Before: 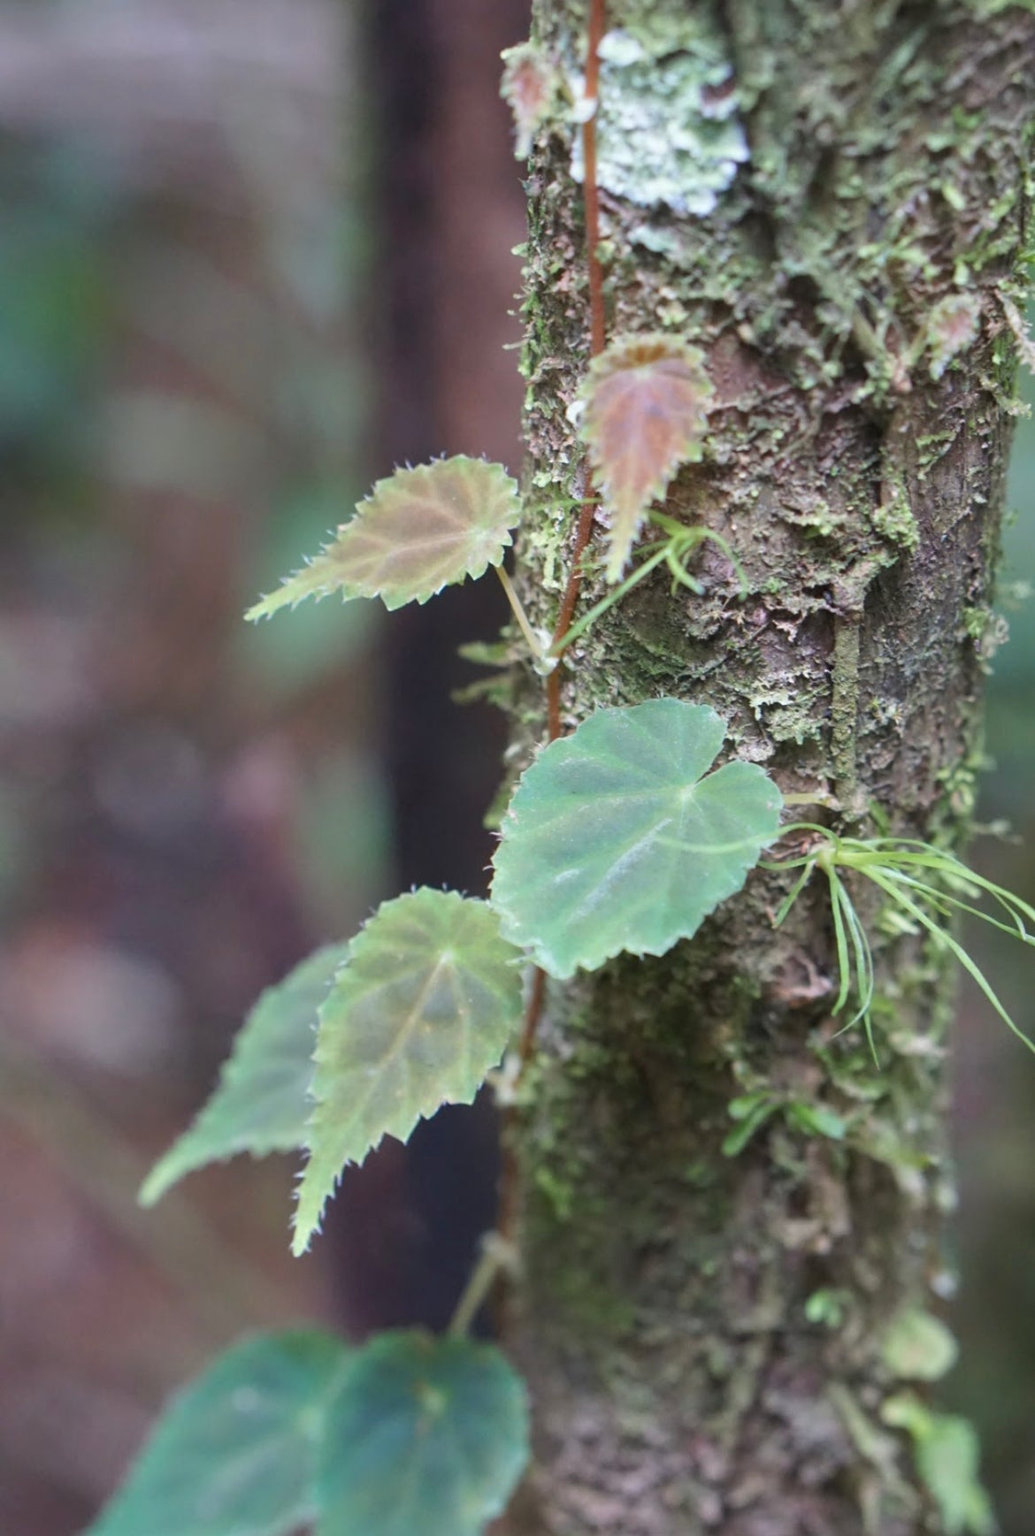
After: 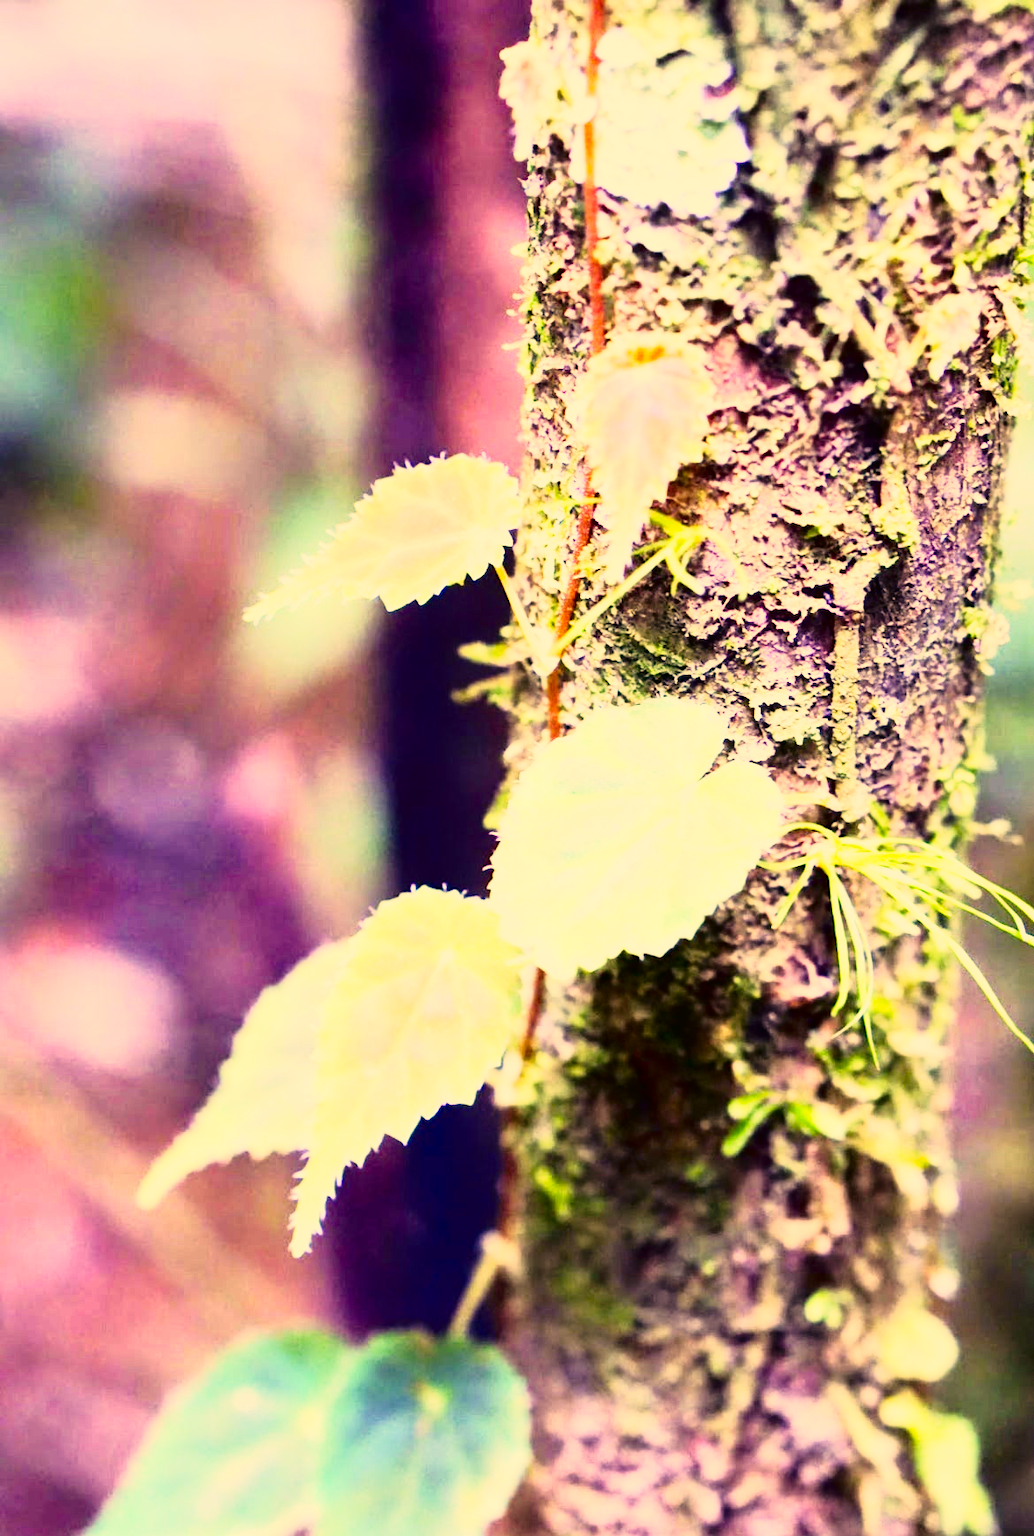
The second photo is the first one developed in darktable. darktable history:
color correction: highlights a* 14.83, highlights b* 31.61
color balance rgb: shadows lift › luminance -21.253%, shadows lift › chroma 9.108%, shadows lift › hue 283.72°, perceptual saturation grading › global saturation 20%, perceptual saturation grading › highlights -14.306%, perceptual saturation grading › shadows 49.565%, global vibrance 20%
tone curve: curves: ch0 [(0.016, 0.011) (0.094, 0.016) (0.469, 0.508) (0.721, 0.862) (1, 1)], color space Lab, independent channels, preserve colors none
base curve: curves: ch0 [(0, 0) (0.007, 0.004) (0.027, 0.03) (0.046, 0.07) (0.207, 0.54) (0.442, 0.872) (0.673, 0.972) (1, 1)], preserve colors none
